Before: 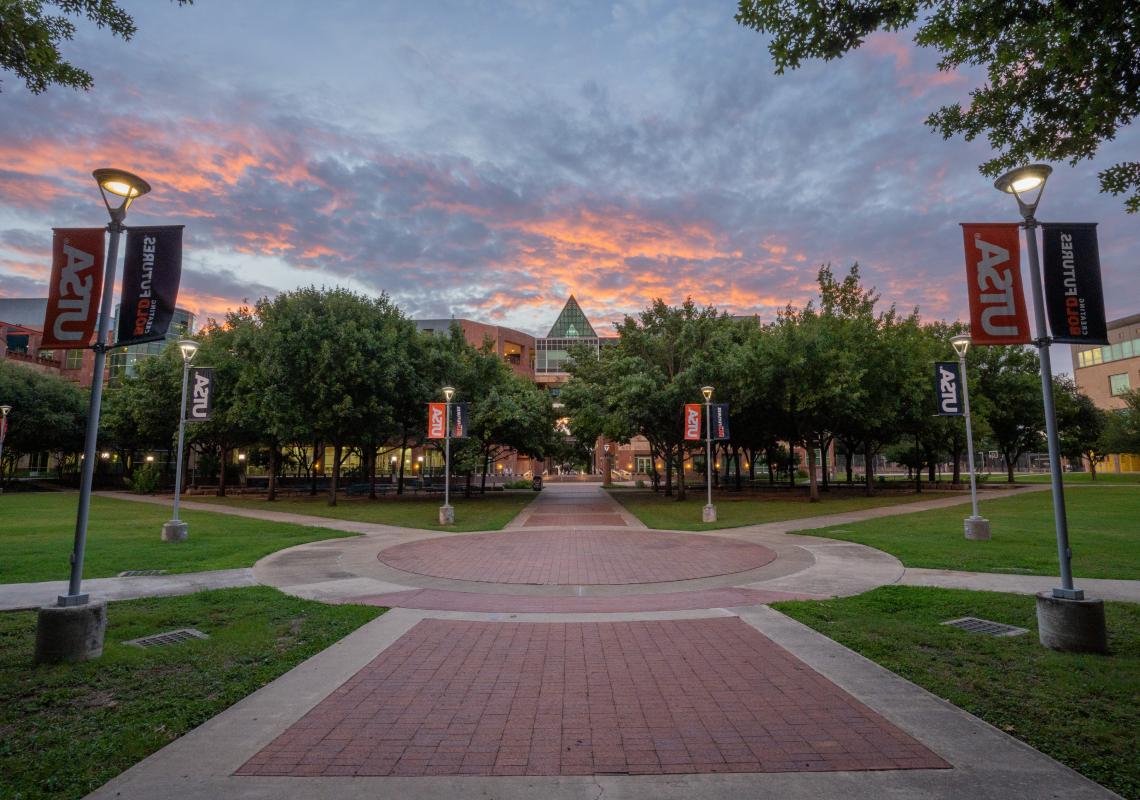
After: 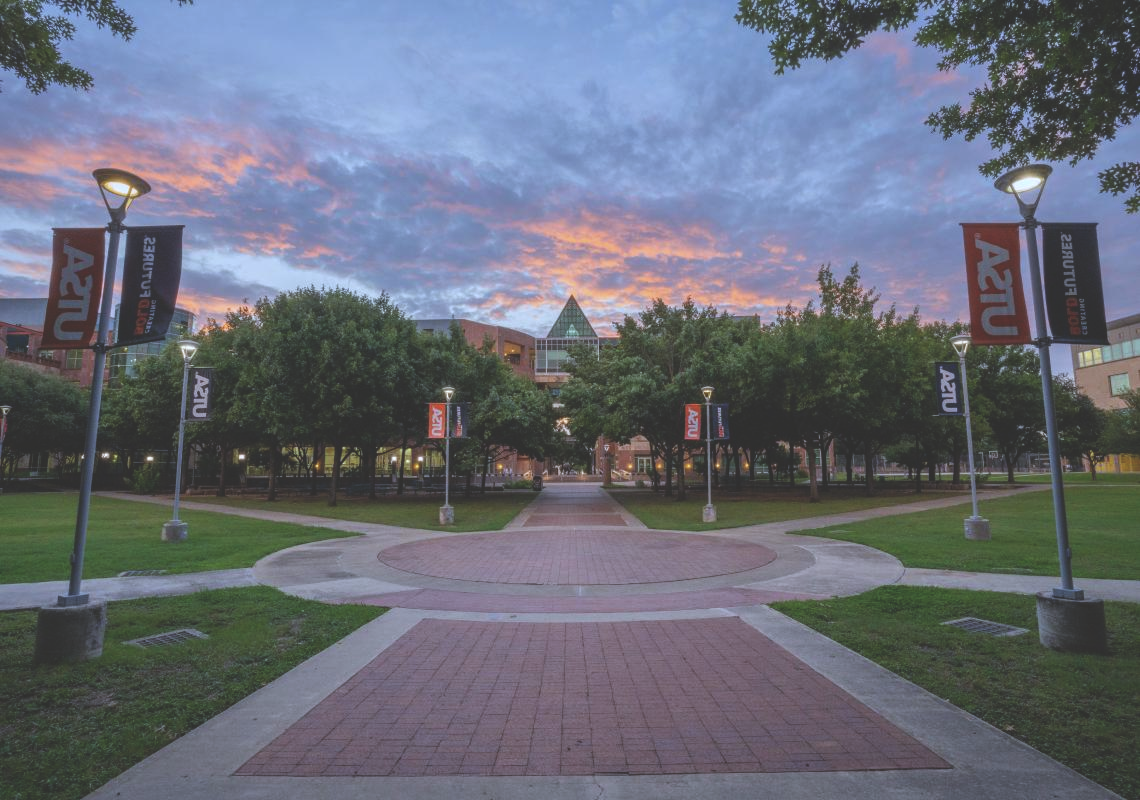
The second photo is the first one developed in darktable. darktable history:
white balance: red 0.926, green 1.003, blue 1.133
exposure: black level correction -0.028, compensate highlight preservation false
